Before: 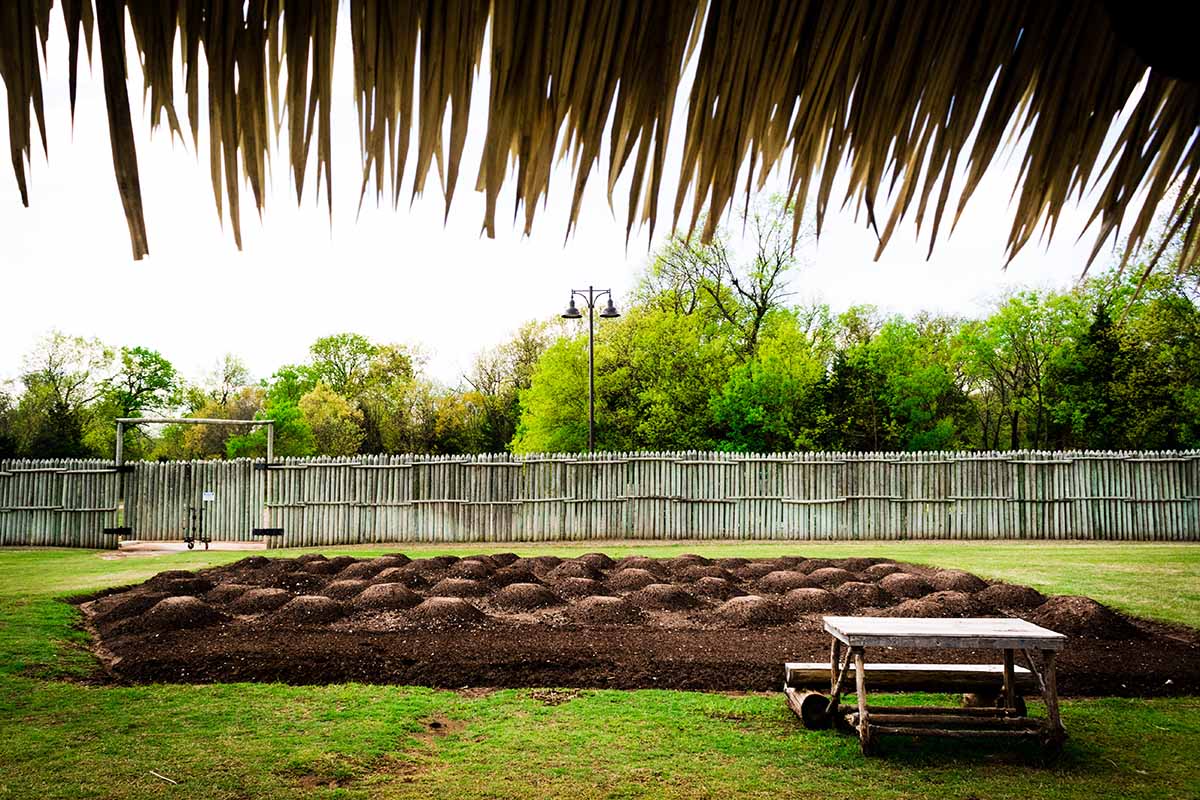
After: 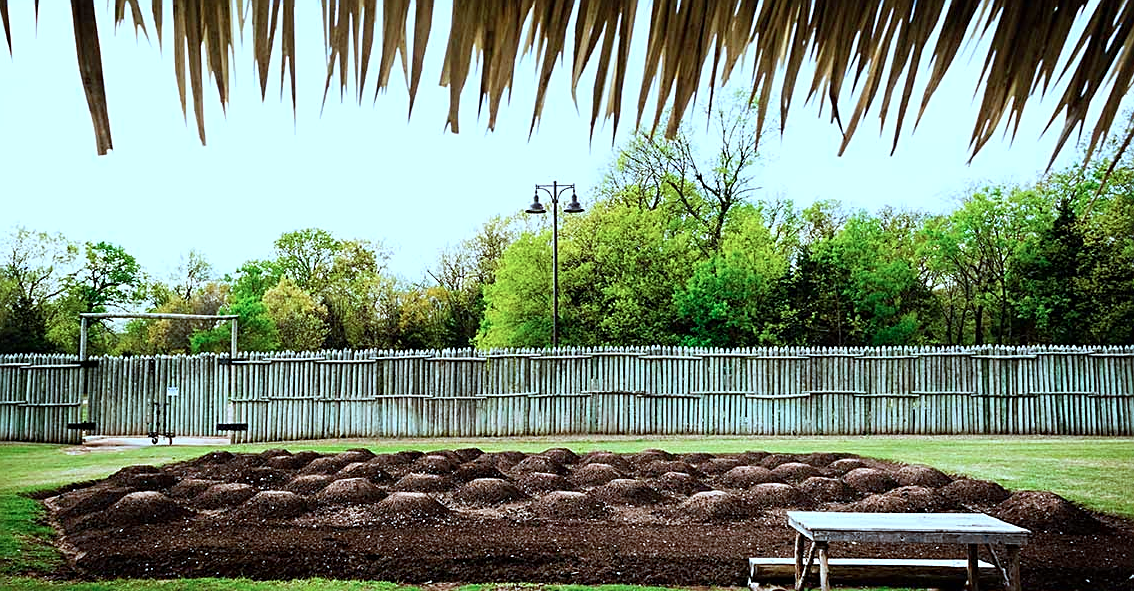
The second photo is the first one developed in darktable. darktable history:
color correction: highlights a* -10.63, highlights b* -18.78
sharpen: amount 0.497
crop and rotate: left 3.002%, top 13.373%, right 2.45%, bottom 12.725%
